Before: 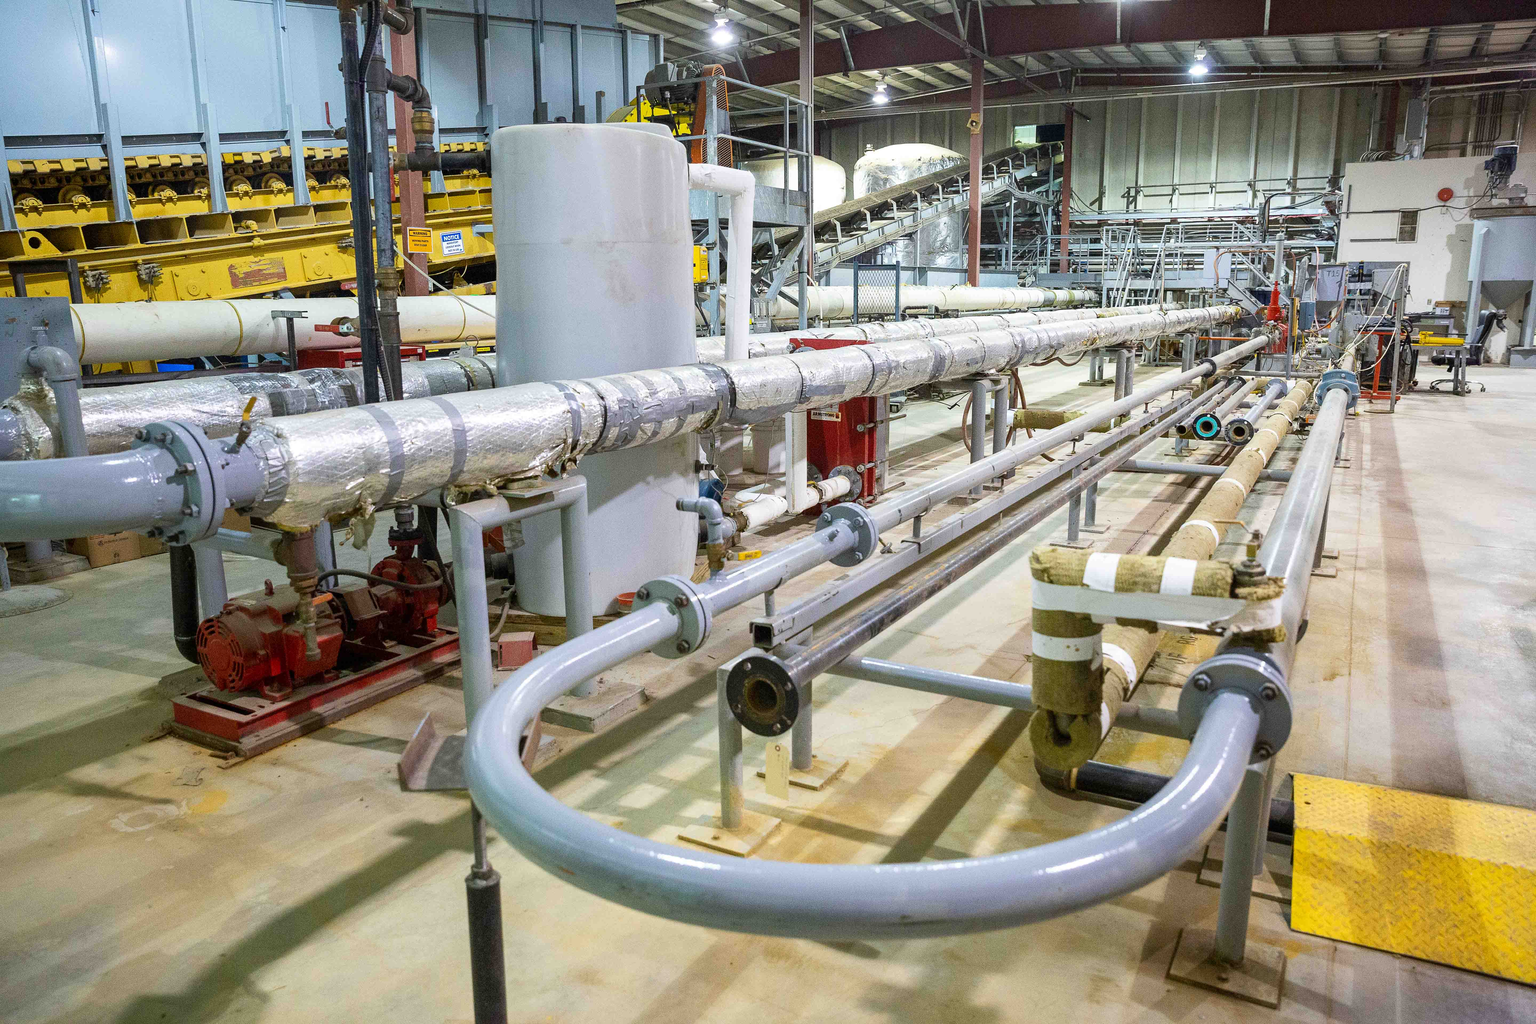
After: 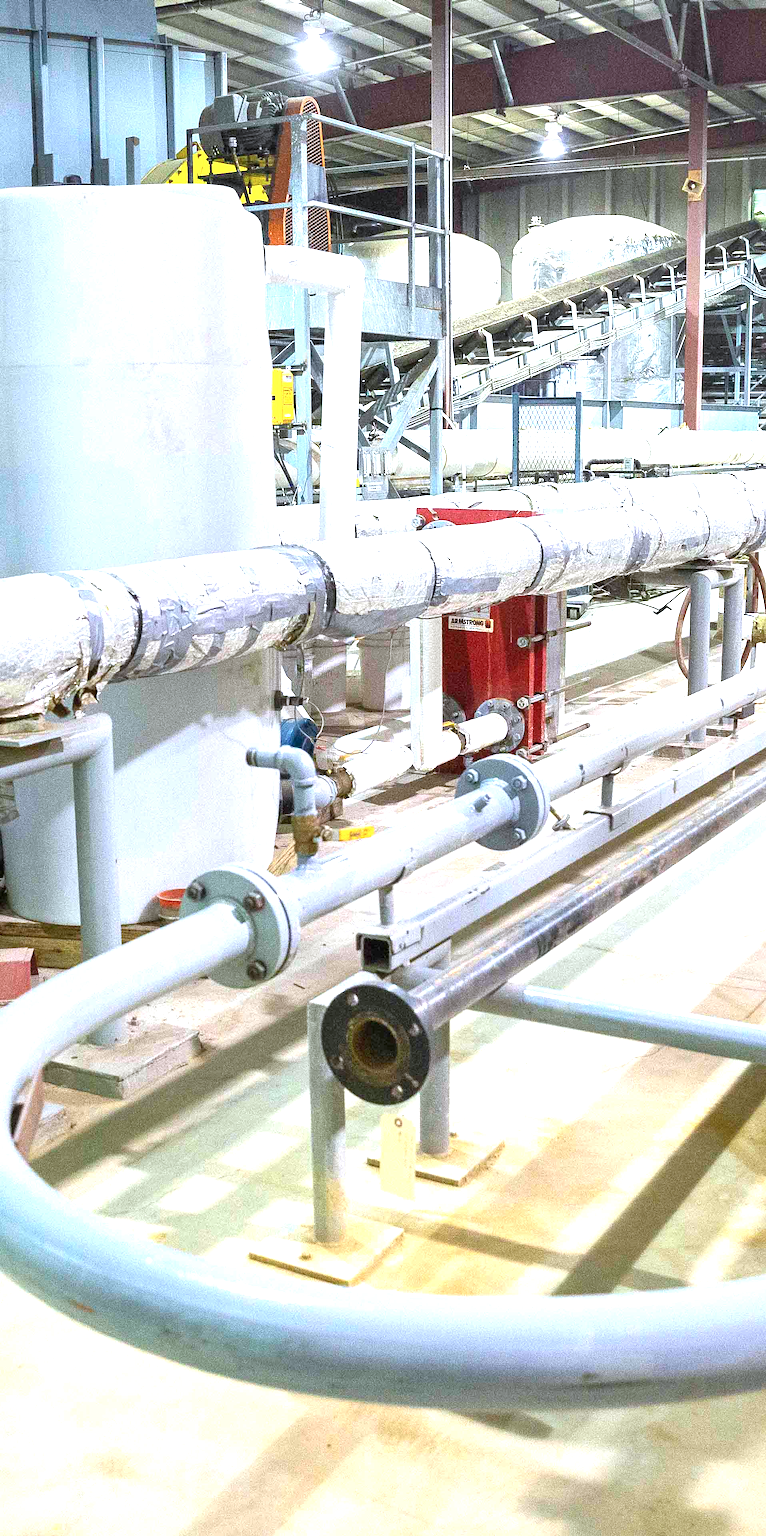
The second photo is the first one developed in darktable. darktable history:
color correction: highlights a* -0.772, highlights b* -8.92
crop: left 33.36%, right 33.36%
exposure: exposure 1.089 EV, compensate highlight preservation false
